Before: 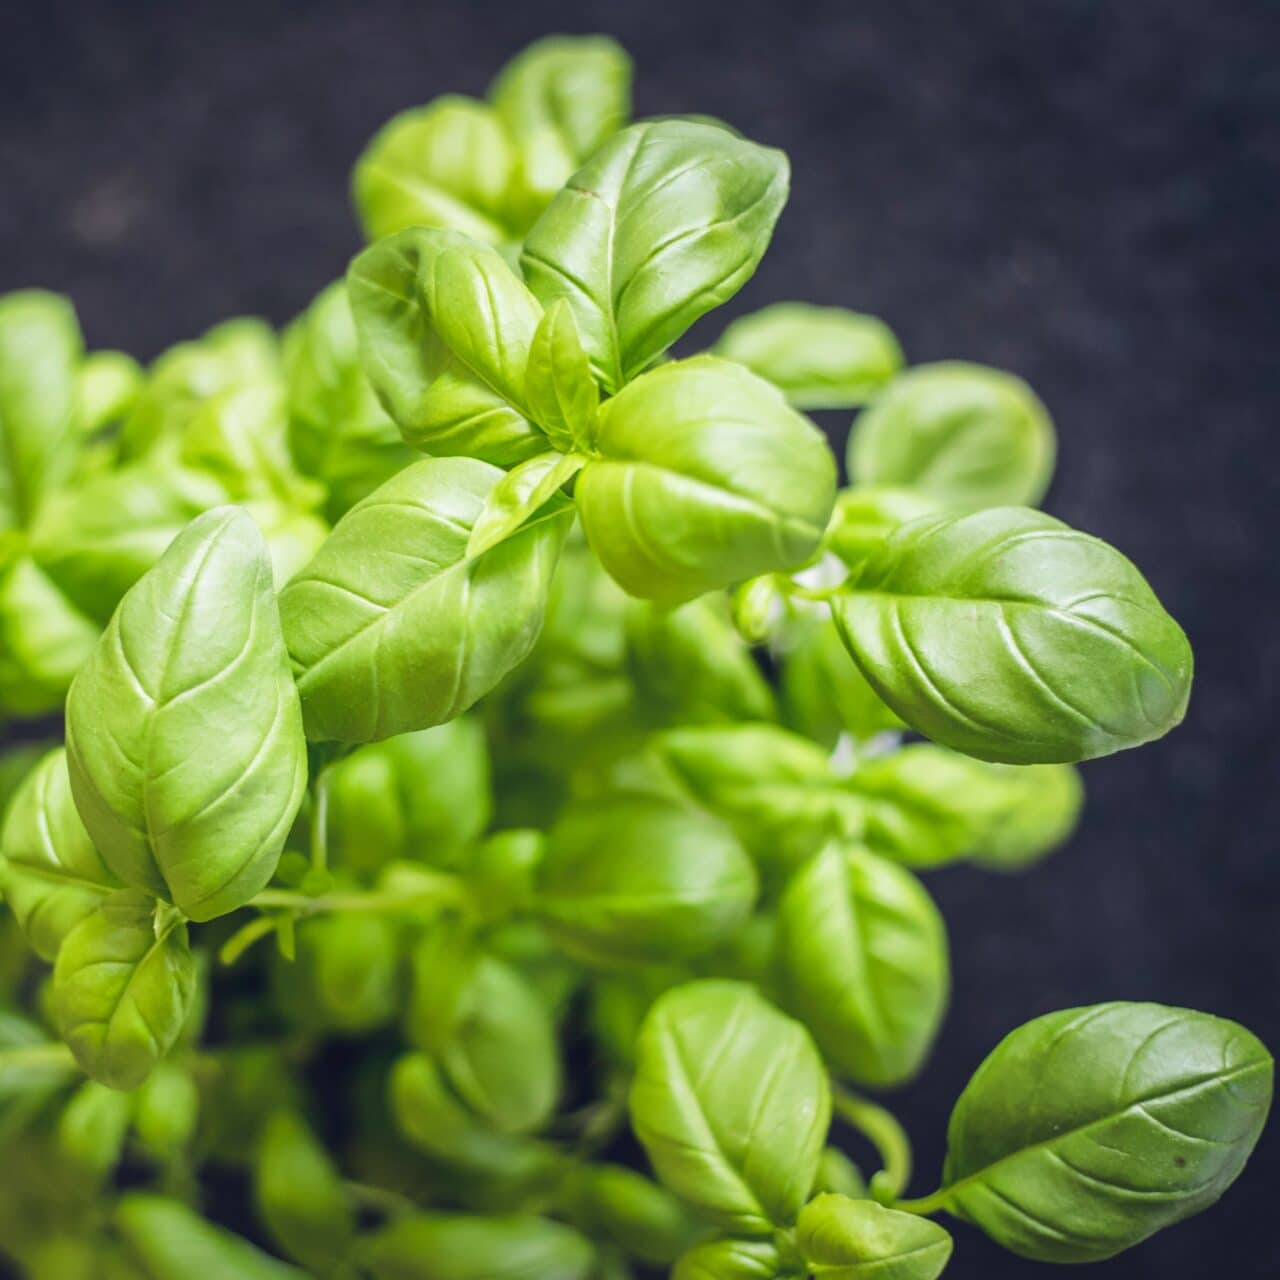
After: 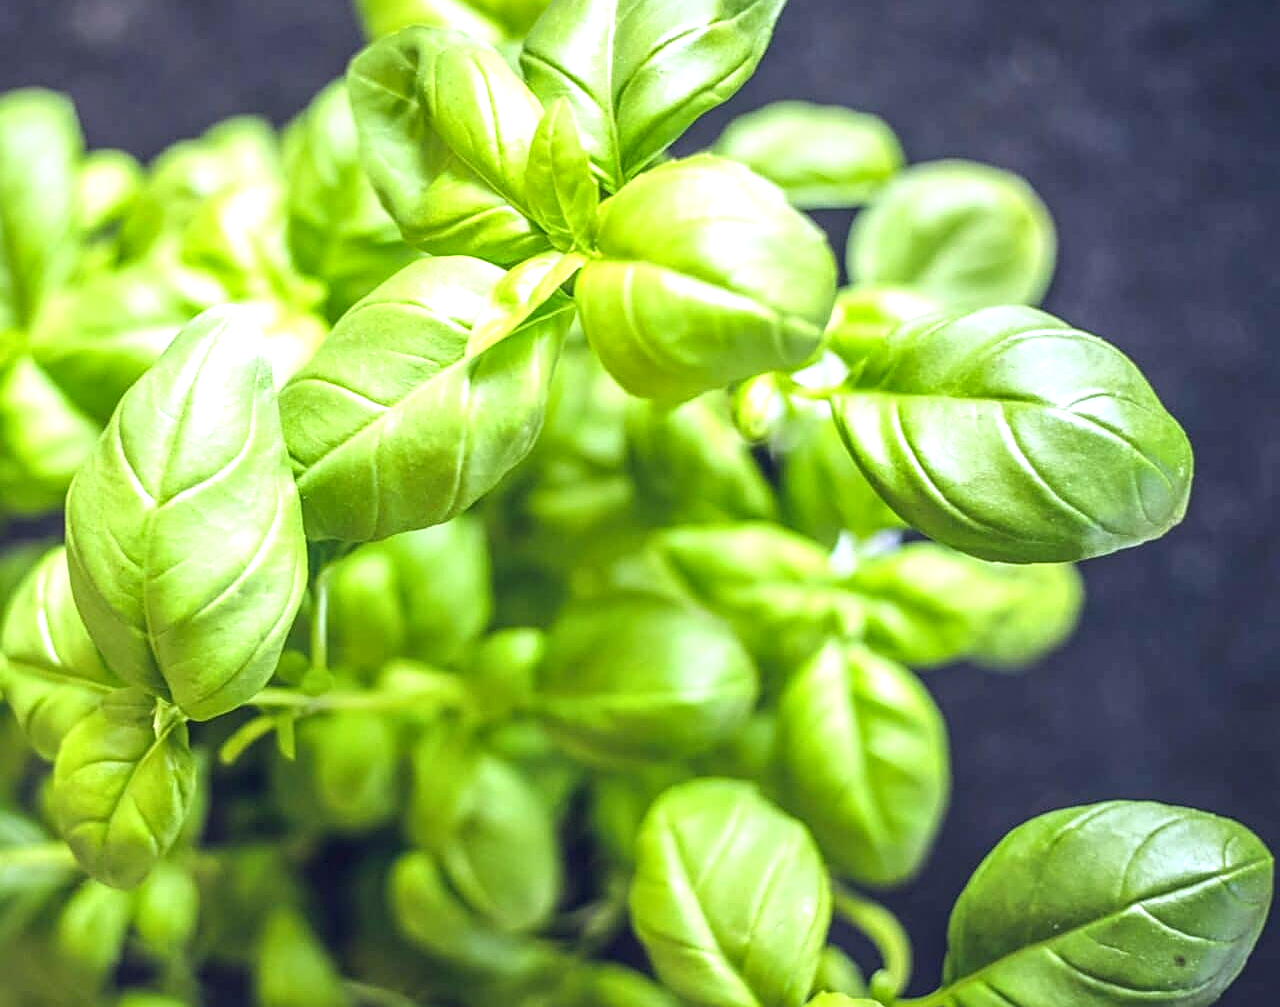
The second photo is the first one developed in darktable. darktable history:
exposure: black level correction 0, exposure 0.7 EV, compensate exposure bias true, compensate highlight preservation false
white balance: red 0.954, blue 1.079
crop and rotate: top 15.774%, bottom 5.506%
sharpen: on, module defaults
local contrast: on, module defaults
